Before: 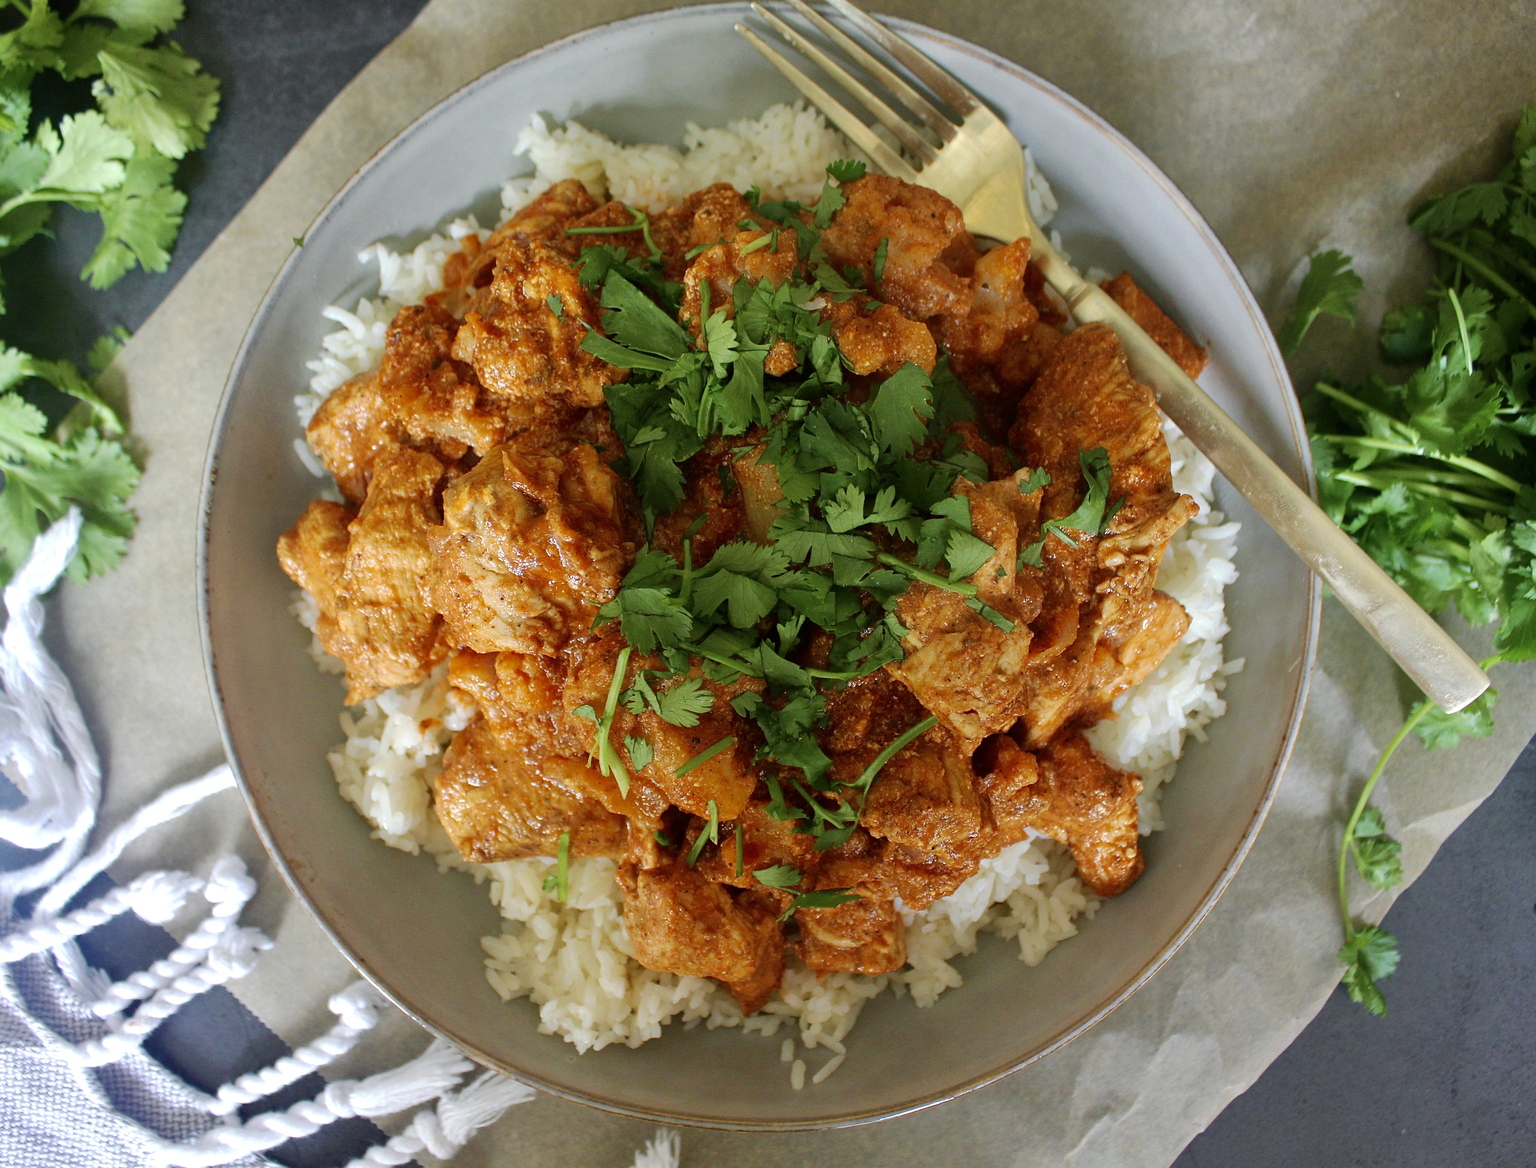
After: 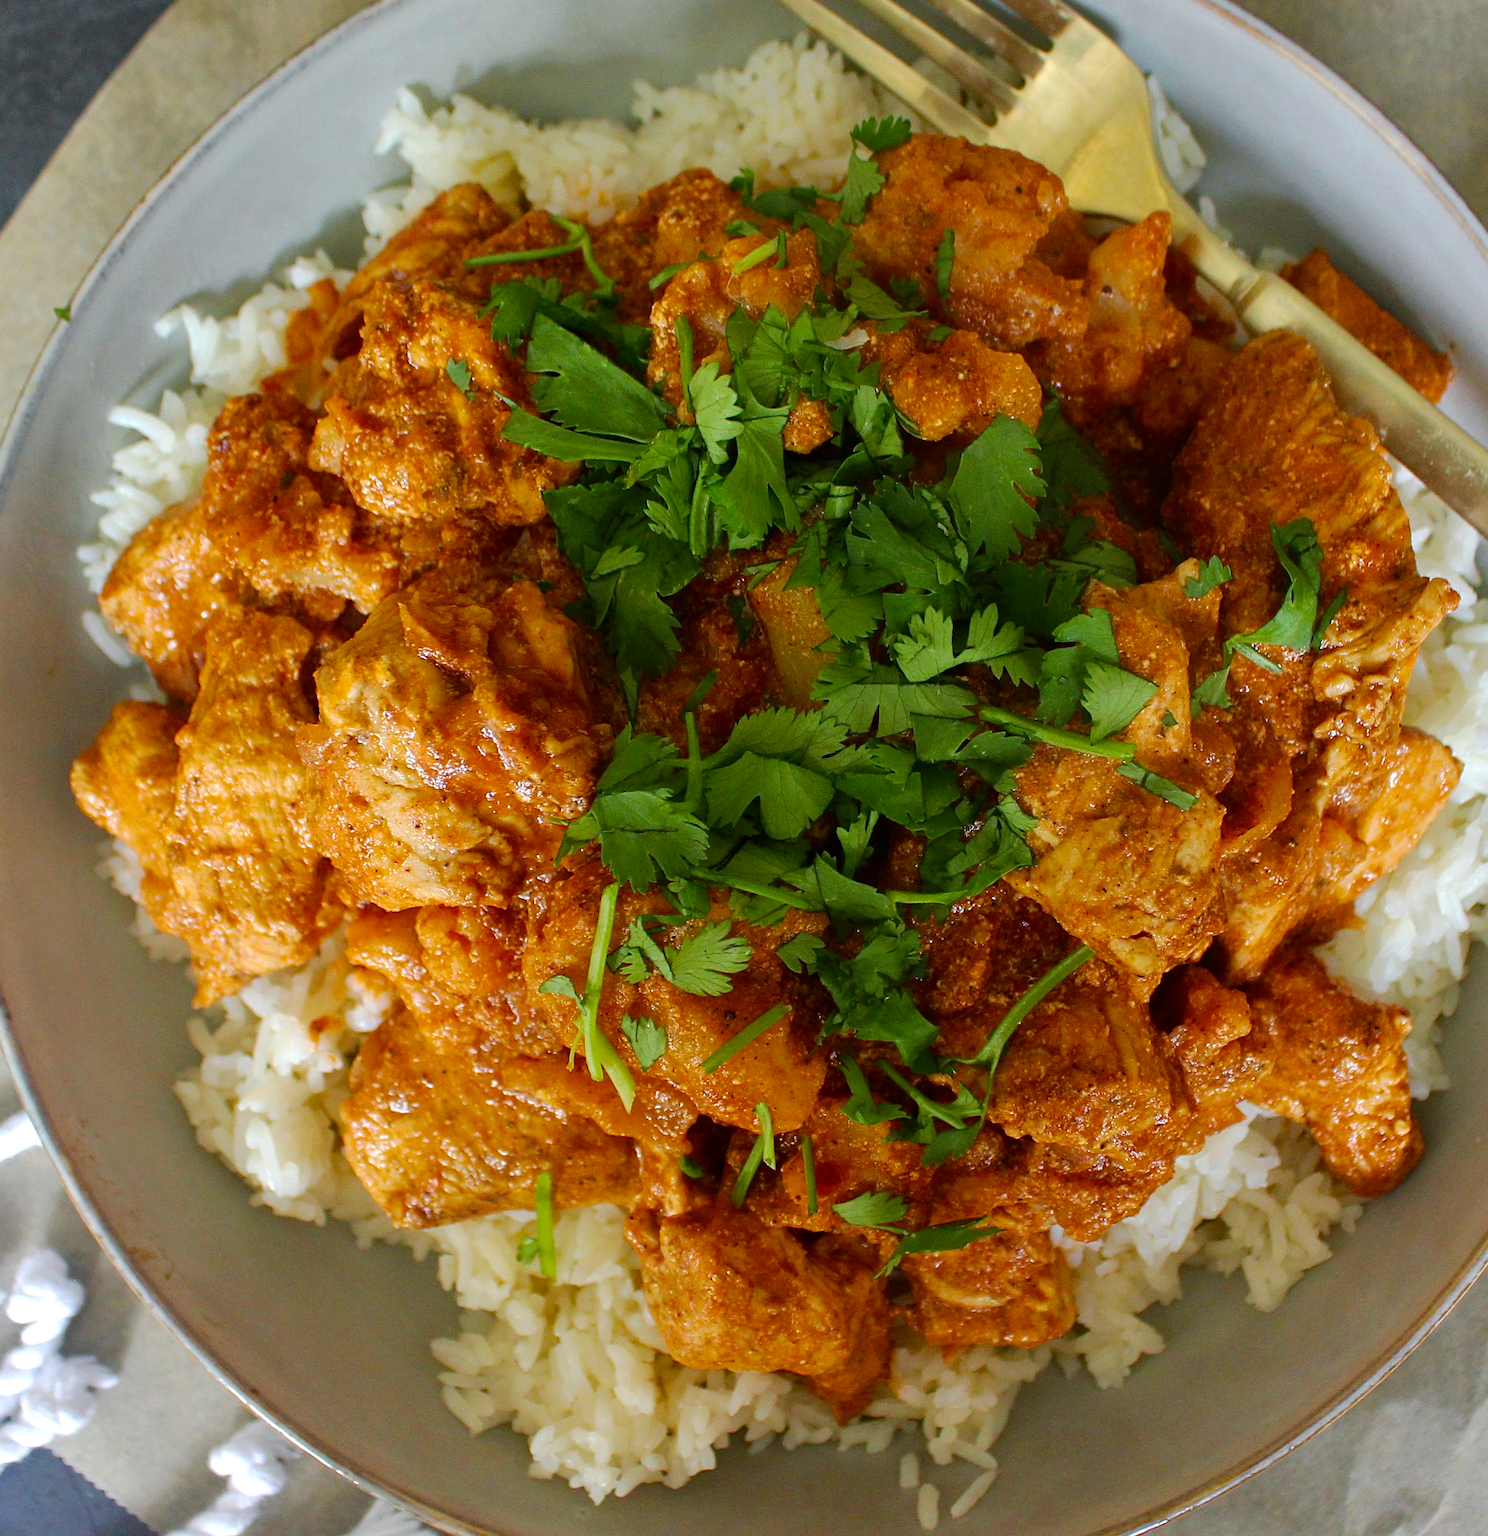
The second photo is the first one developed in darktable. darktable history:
color balance rgb: perceptual saturation grading › global saturation 10%, global vibrance 10%
rotate and perspective: rotation -5°, crop left 0.05, crop right 0.952, crop top 0.11, crop bottom 0.89
crop and rotate: left 13.342%, right 19.991%
